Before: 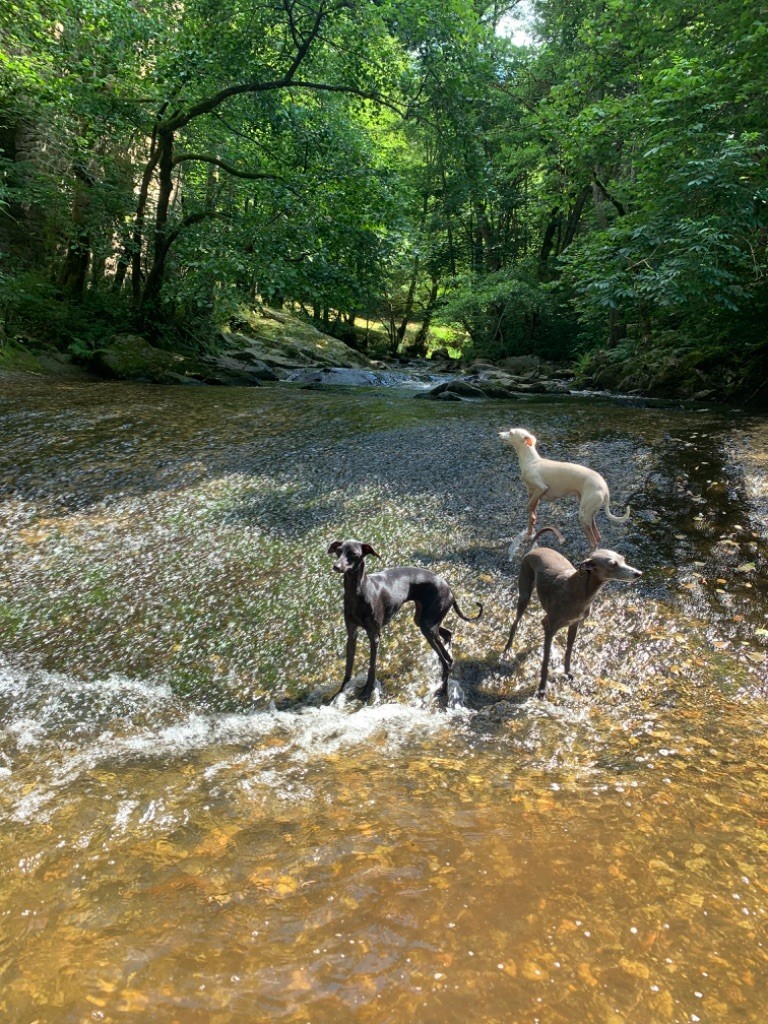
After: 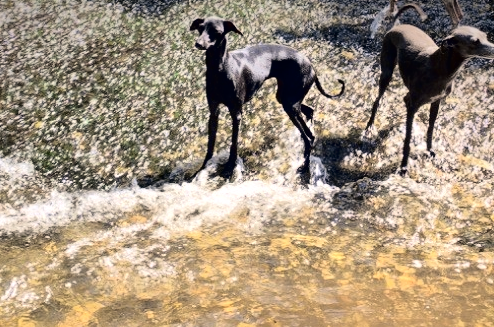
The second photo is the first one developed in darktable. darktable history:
tone equalizer: -8 EV -0.75 EV, -7 EV -0.7 EV, -6 EV -0.6 EV, -5 EV -0.4 EV, -3 EV 0.4 EV, -2 EV 0.6 EV, -1 EV 0.7 EV, +0 EV 0.75 EV, edges refinement/feathering 500, mask exposure compensation -1.57 EV, preserve details no
crop: left 18.091%, top 51.13%, right 17.525%, bottom 16.85%
color correction: highlights a* 2.75, highlights b* 5, shadows a* -2.04, shadows b* -4.84, saturation 0.8
tone curve: curves: ch0 [(0.003, 0.003) (0.104, 0.026) (0.236, 0.181) (0.401, 0.443) (0.495, 0.55) (0.625, 0.67) (0.819, 0.841) (0.96, 0.899)]; ch1 [(0, 0) (0.161, 0.092) (0.37, 0.302) (0.424, 0.402) (0.45, 0.466) (0.495, 0.51) (0.573, 0.571) (0.638, 0.641) (0.751, 0.741) (1, 1)]; ch2 [(0, 0) (0.352, 0.403) (0.466, 0.443) (0.524, 0.526) (0.56, 0.556) (1, 1)], color space Lab, independent channels, preserve colors none
vignetting: fall-off start 97.52%, fall-off radius 100%, brightness -0.574, saturation 0, center (-0.027, 0.404), width/height ratio 1.368, unbound false
